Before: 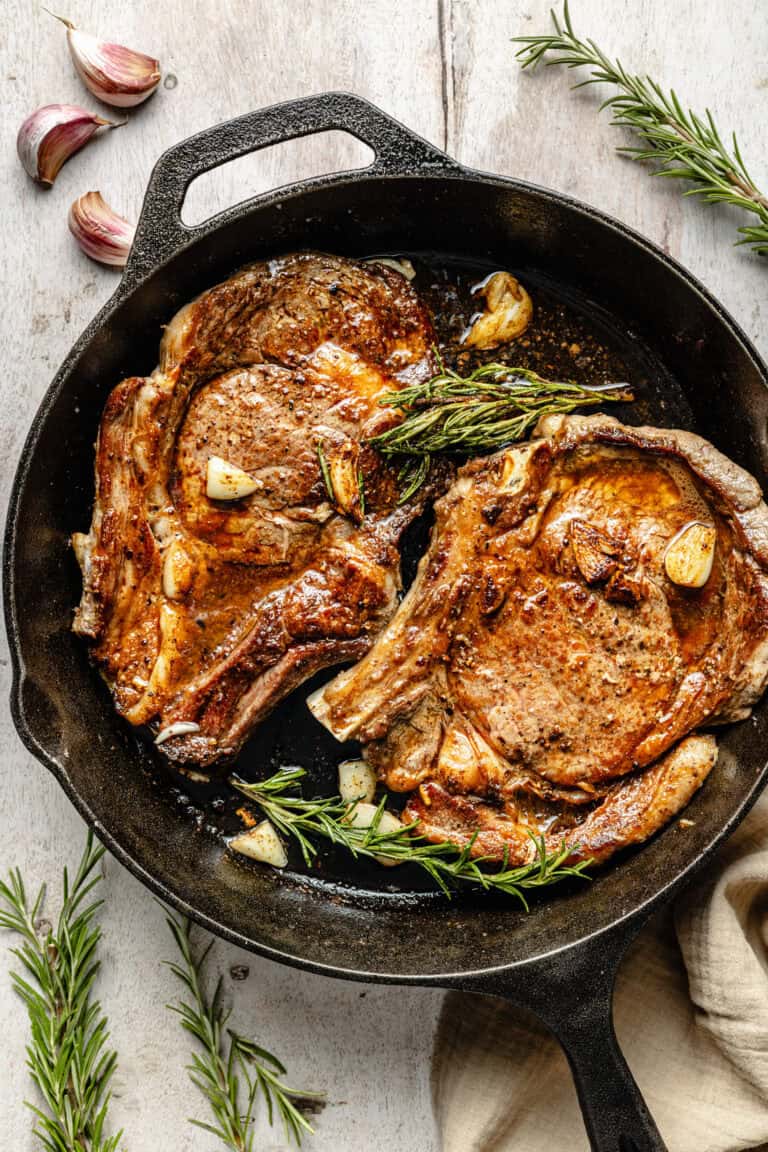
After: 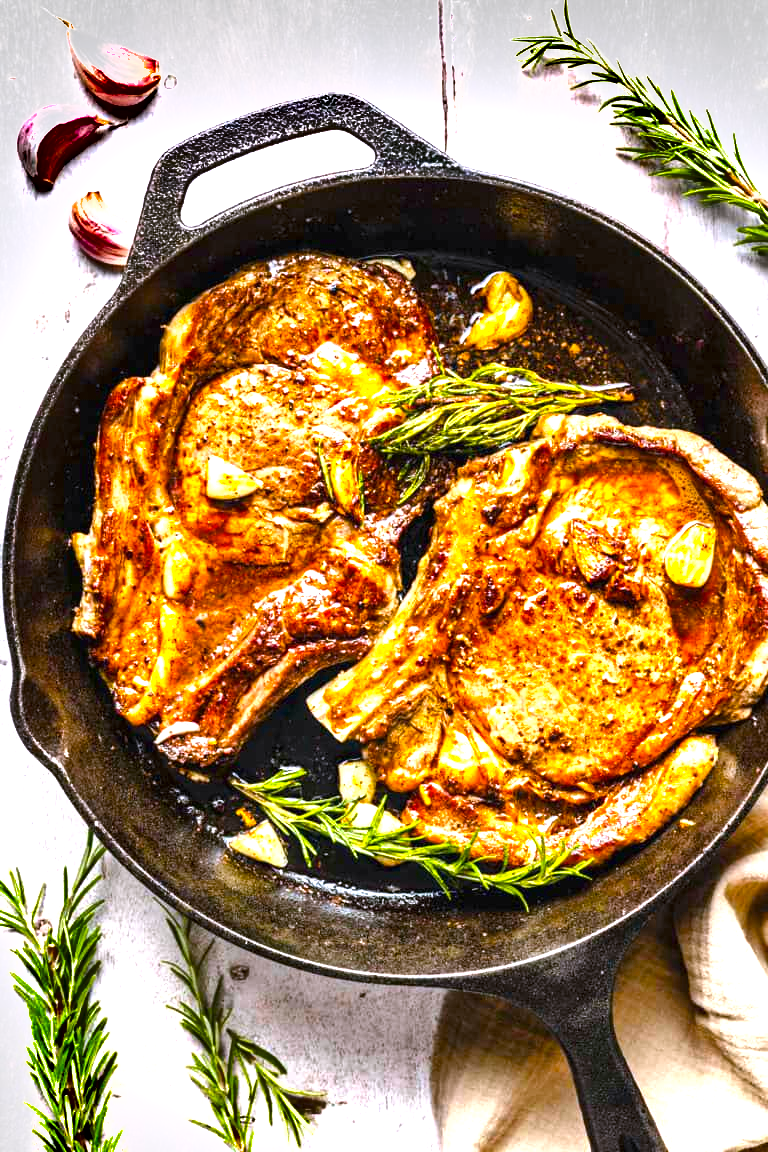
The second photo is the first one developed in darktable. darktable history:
white balance: red 1.004, blue 1.096
color balance rgb: linear chroma grading › global chroma 15%, perceptual saturation grading › global saturation 30%
exposure: black level correction 0, exposure 1.388 EV, compensate exposure bias true, compensate highlight preservation false
shadows and highlights: shadows 5, soften with gaussian
